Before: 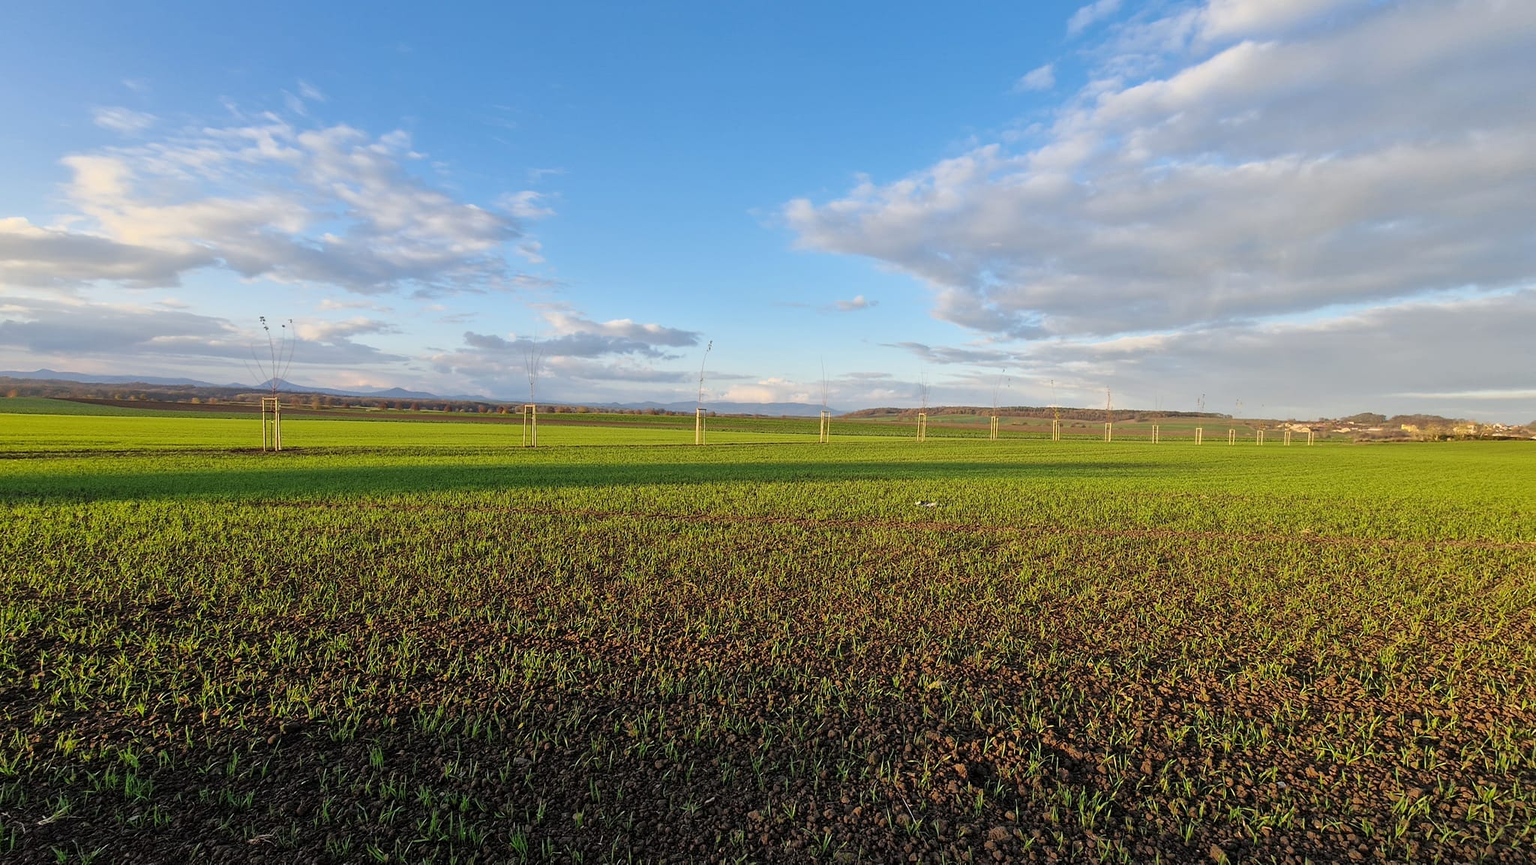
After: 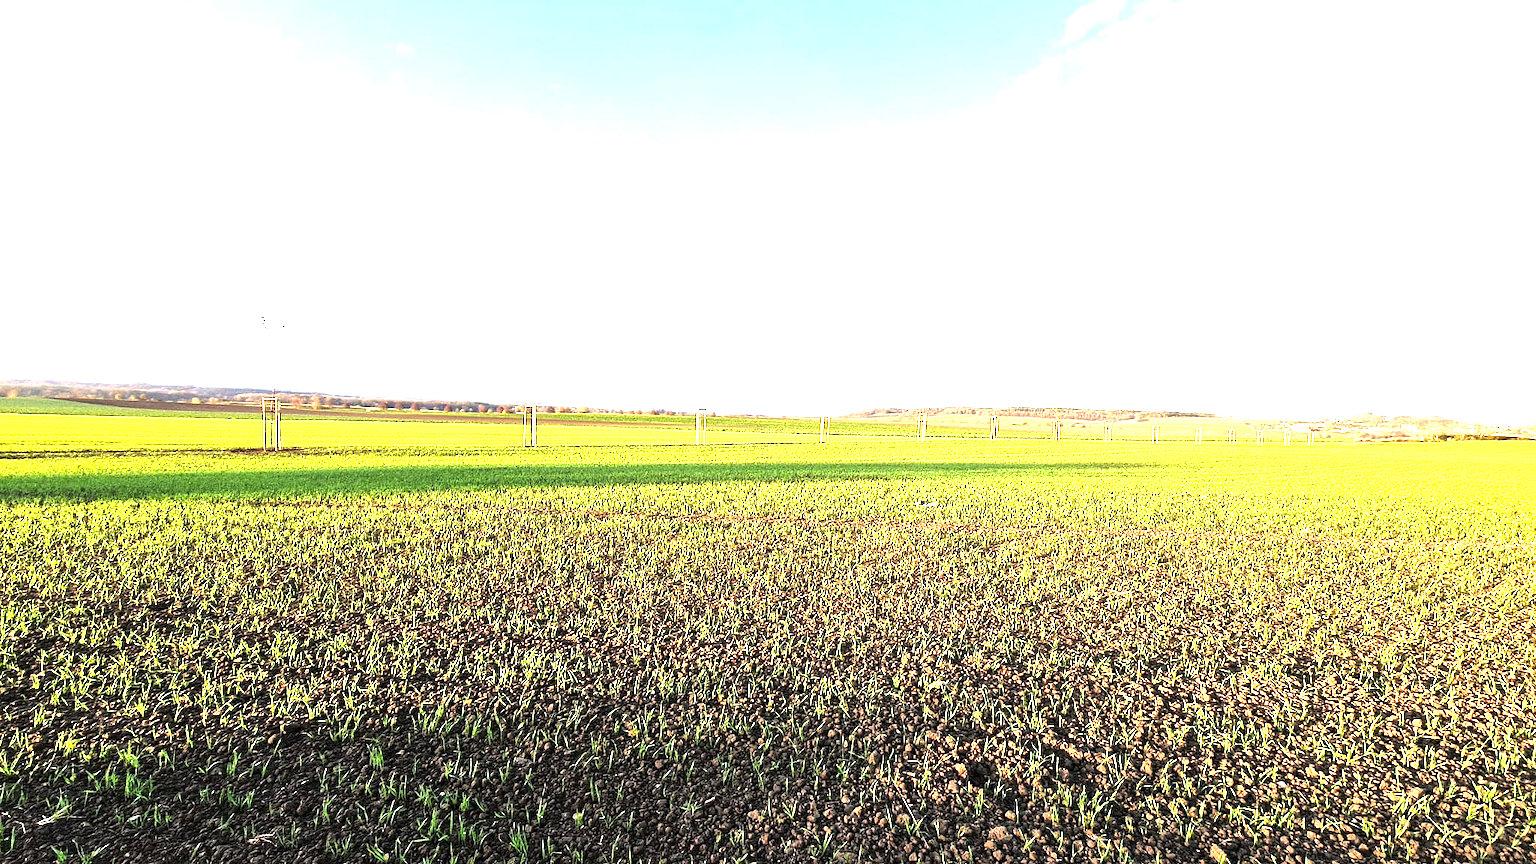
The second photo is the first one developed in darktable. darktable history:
tone equalizer: -8 EV -0.713 EV, -7 EV -0.693 EV, -6 EV -0.597 EV, -5 EV -0.382 EV, -3 EV 0.373 EV, -2 EV 0.6 EV, -1 EV 0.687 EV, +0 EV 0.748 EV, edges refinement/feathering 500, mask exposure compensation -1.57 EV, preserve details no
tone curve: curves: ch0 [(0, 0) (0.915, 0.89) (1, 1)], color space Lab, independent channels, preserve colors none
exposure: black level correction 0, exposure 1.895 EV, compensate highlight preservation false
